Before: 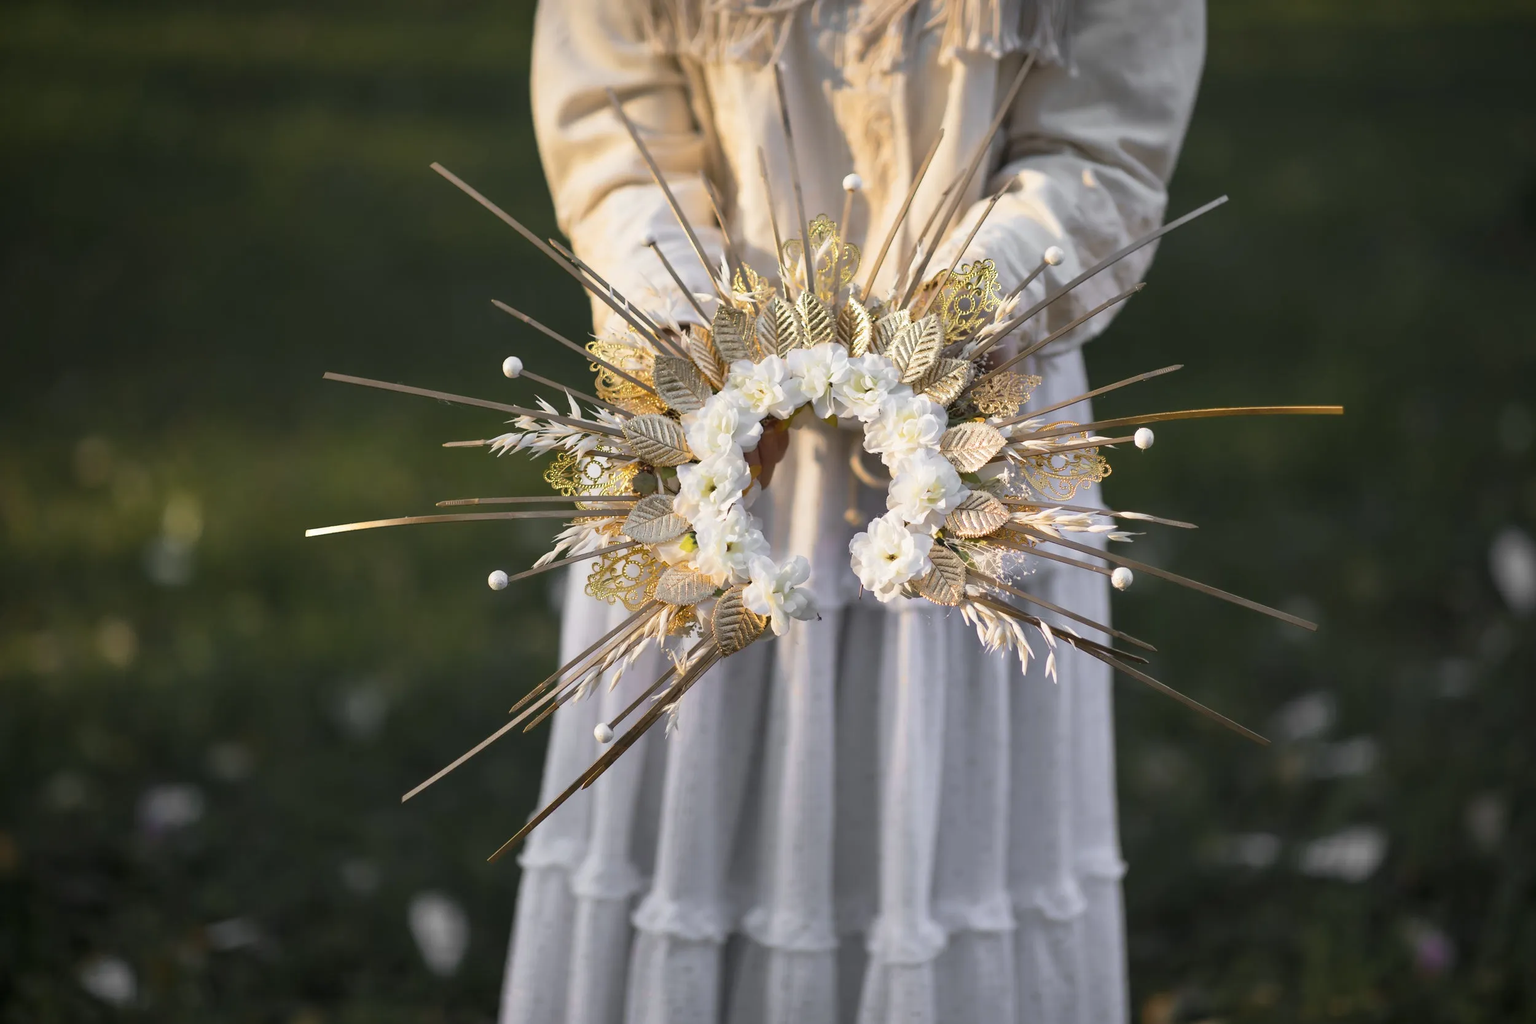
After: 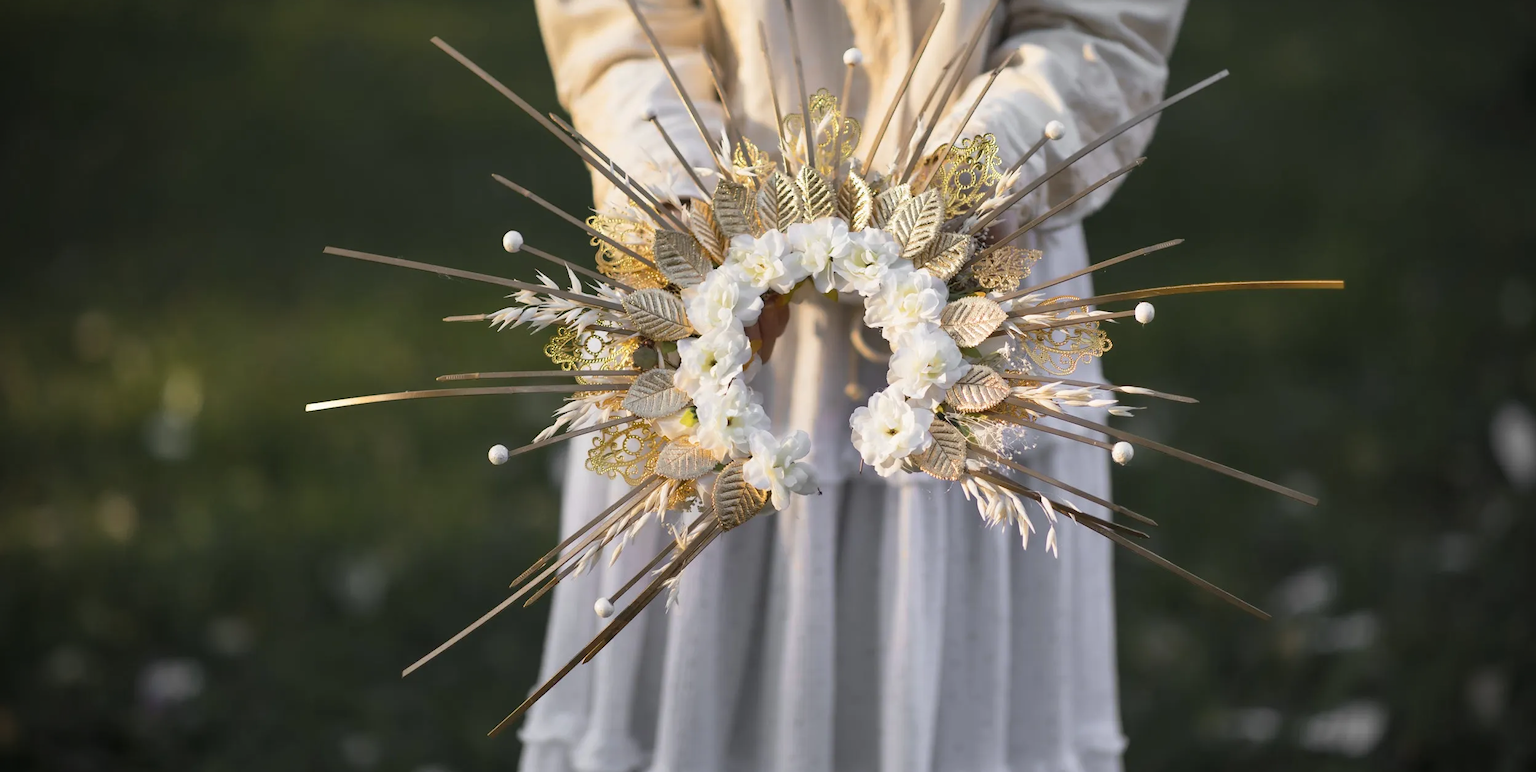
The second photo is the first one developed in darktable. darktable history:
crop and rotate: top 12.397%, bottom 12.184%
vignetting: fall-off radius 61.24%
